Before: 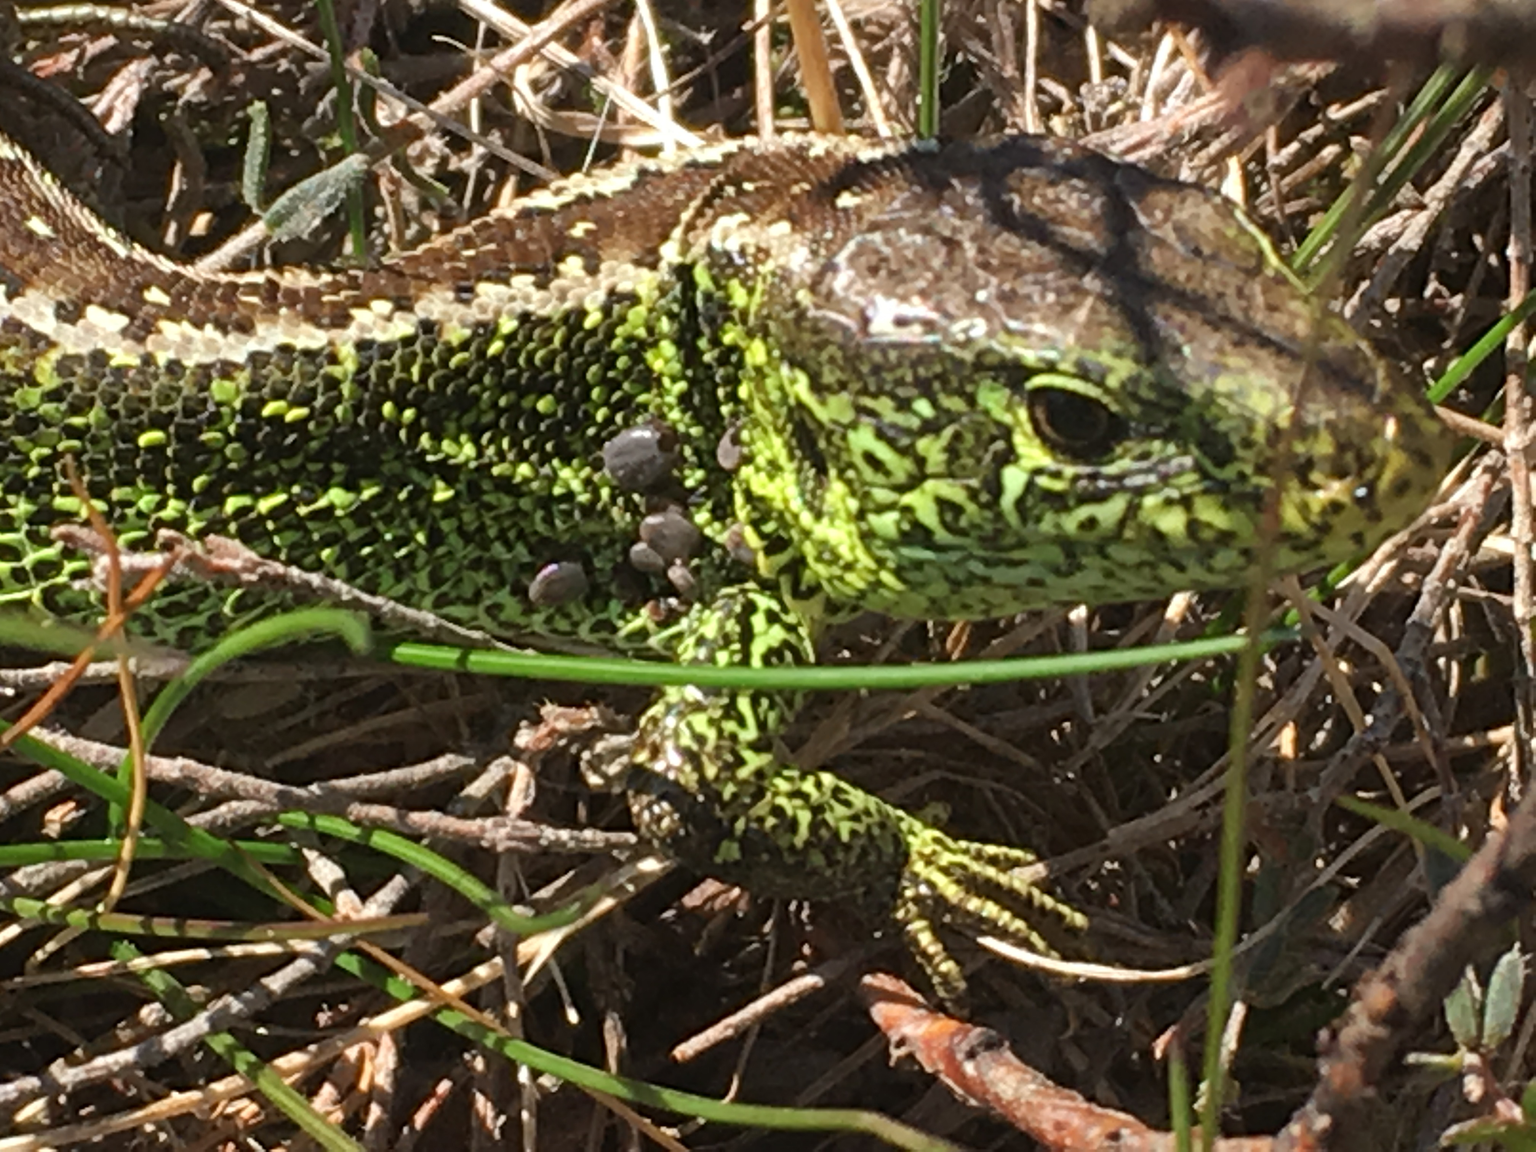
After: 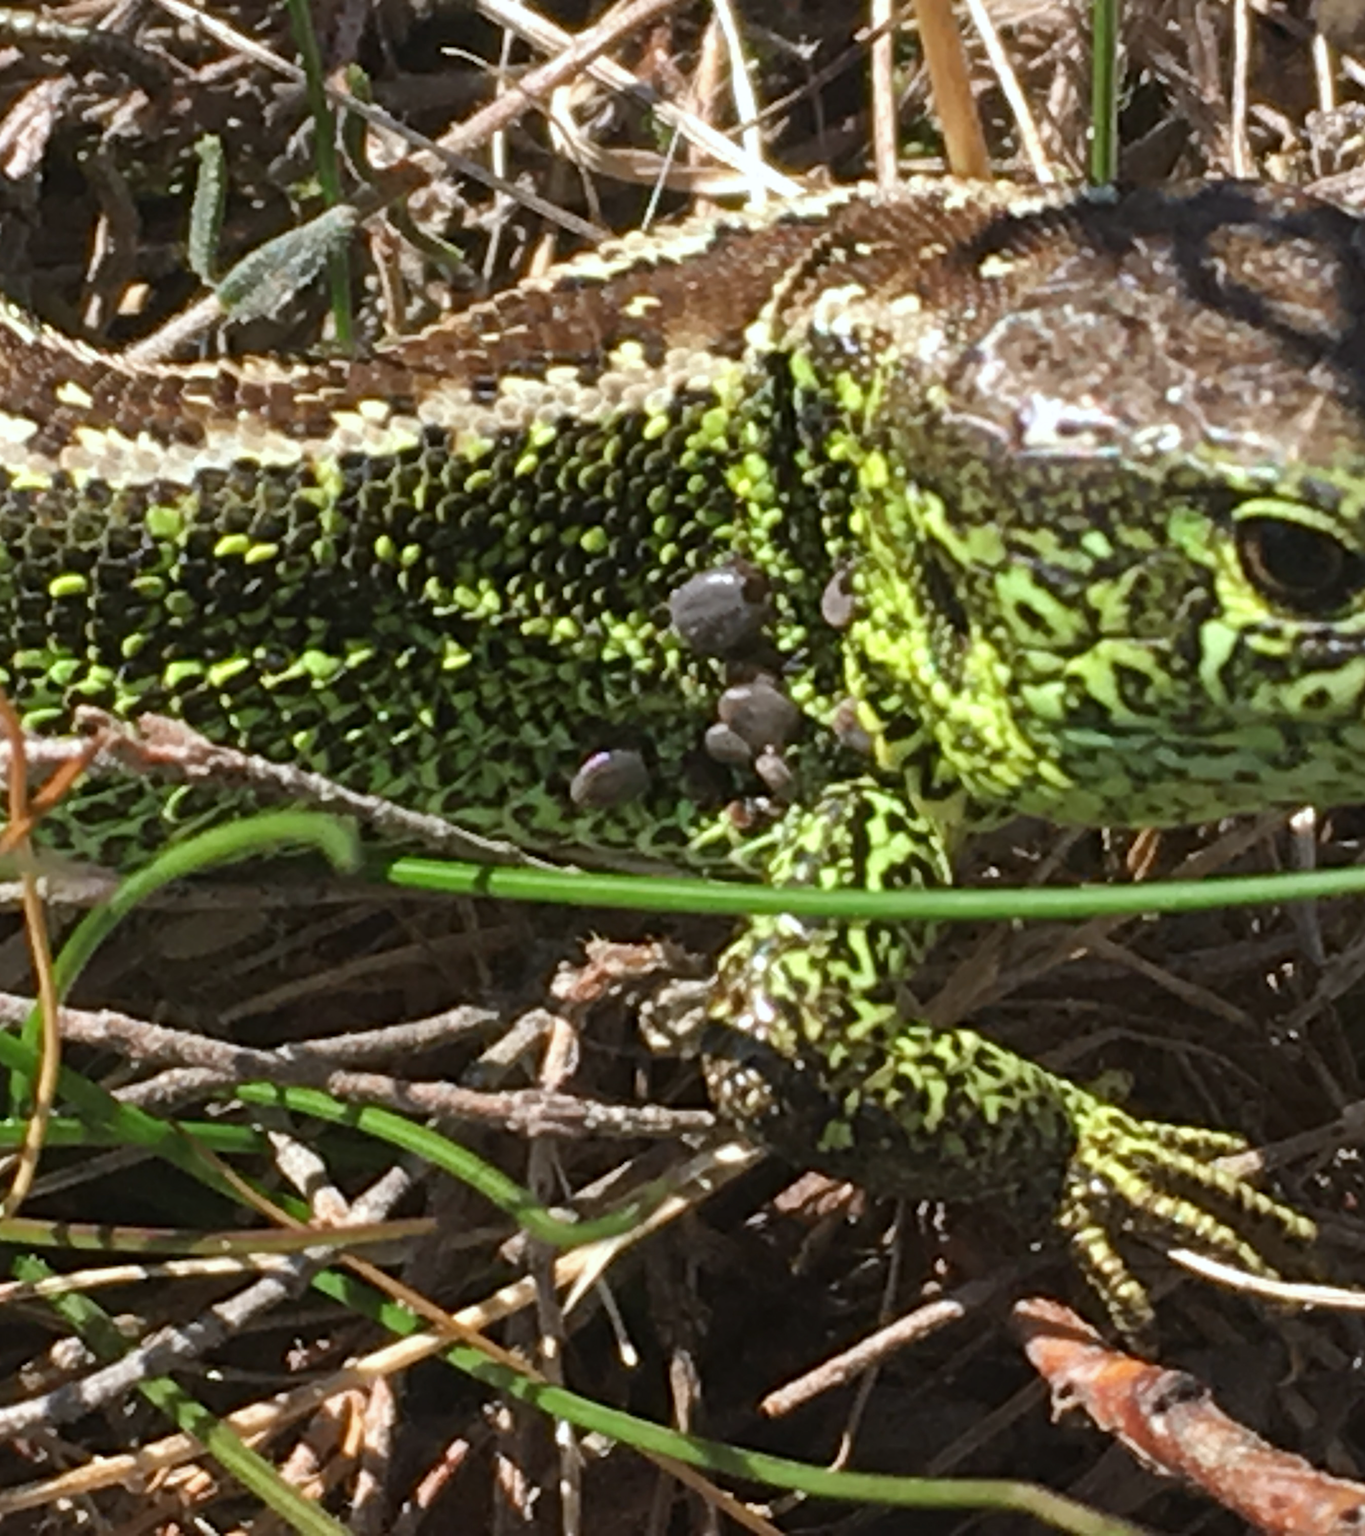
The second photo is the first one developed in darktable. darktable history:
crop and rotate: left 6.617%, right 26.717%
white balance: red 0.976, blue 1.04
